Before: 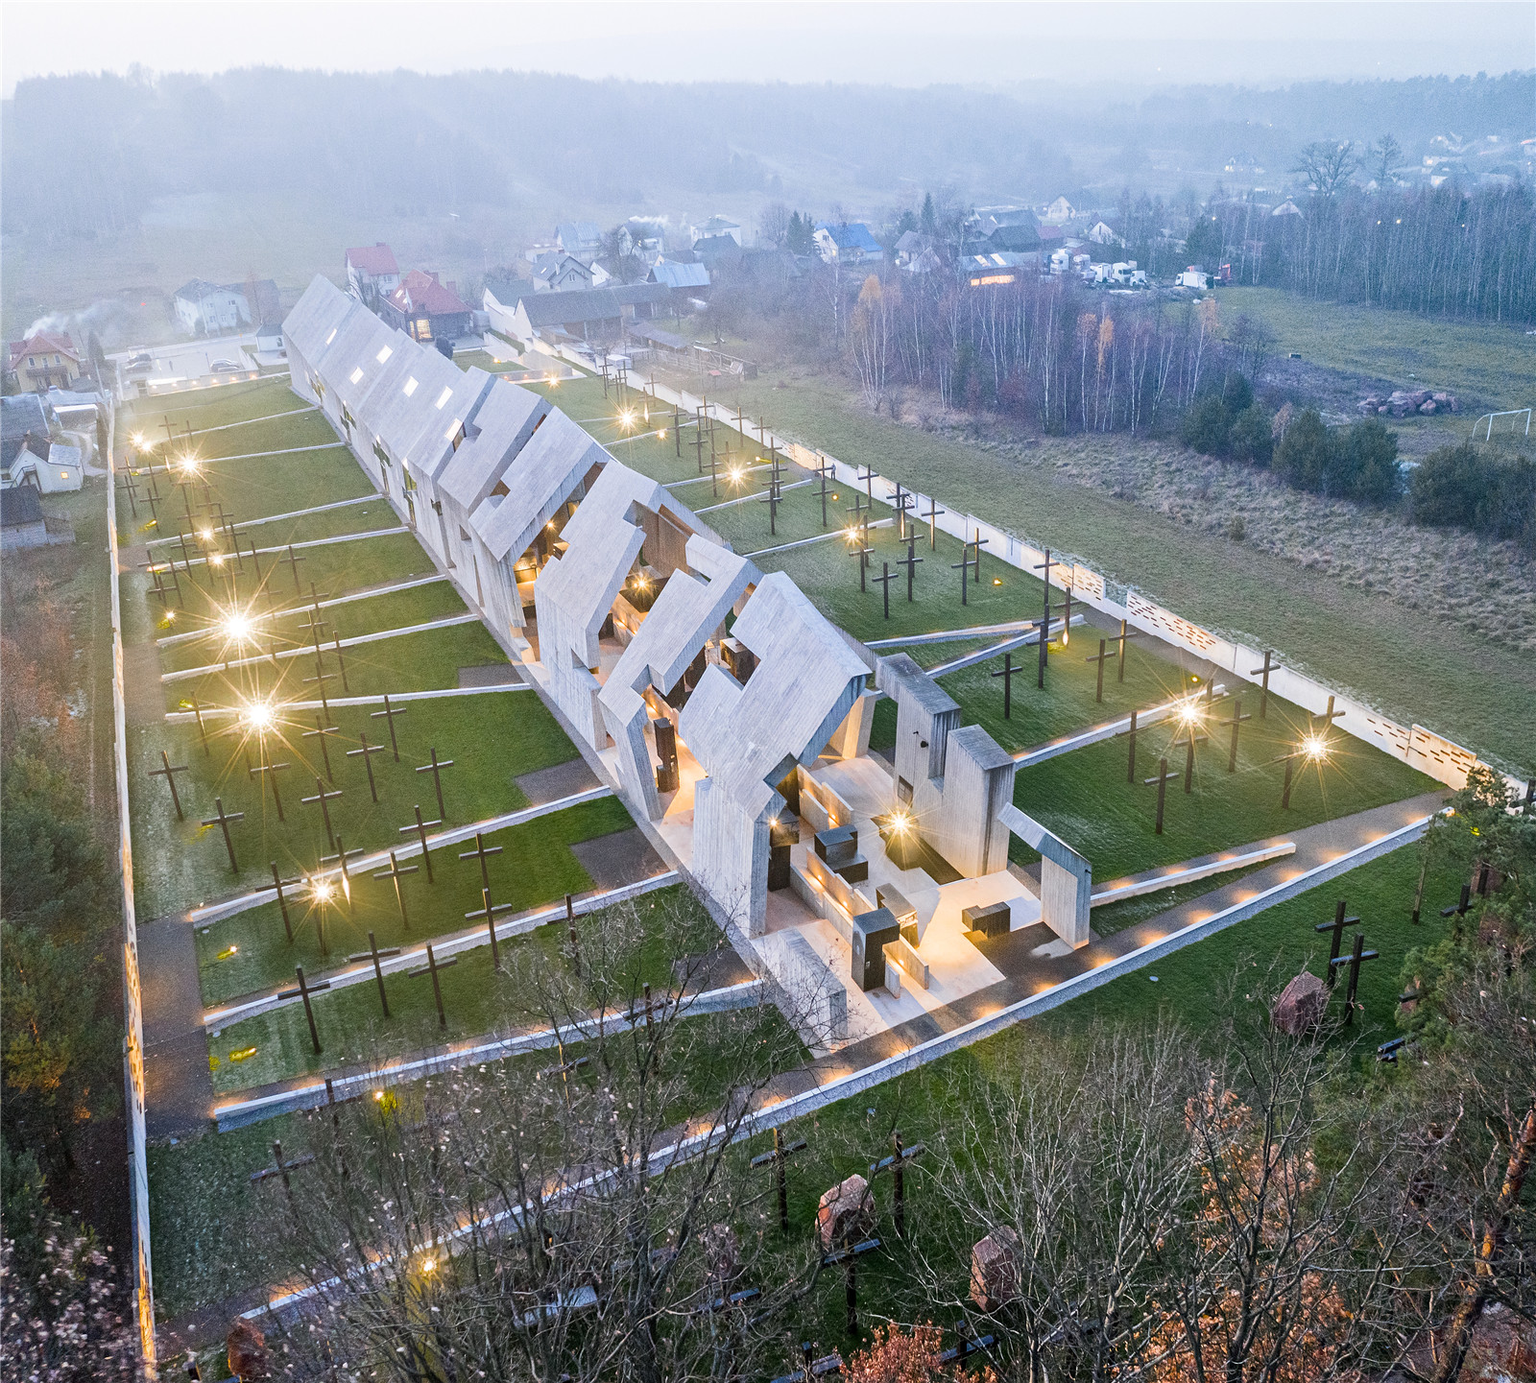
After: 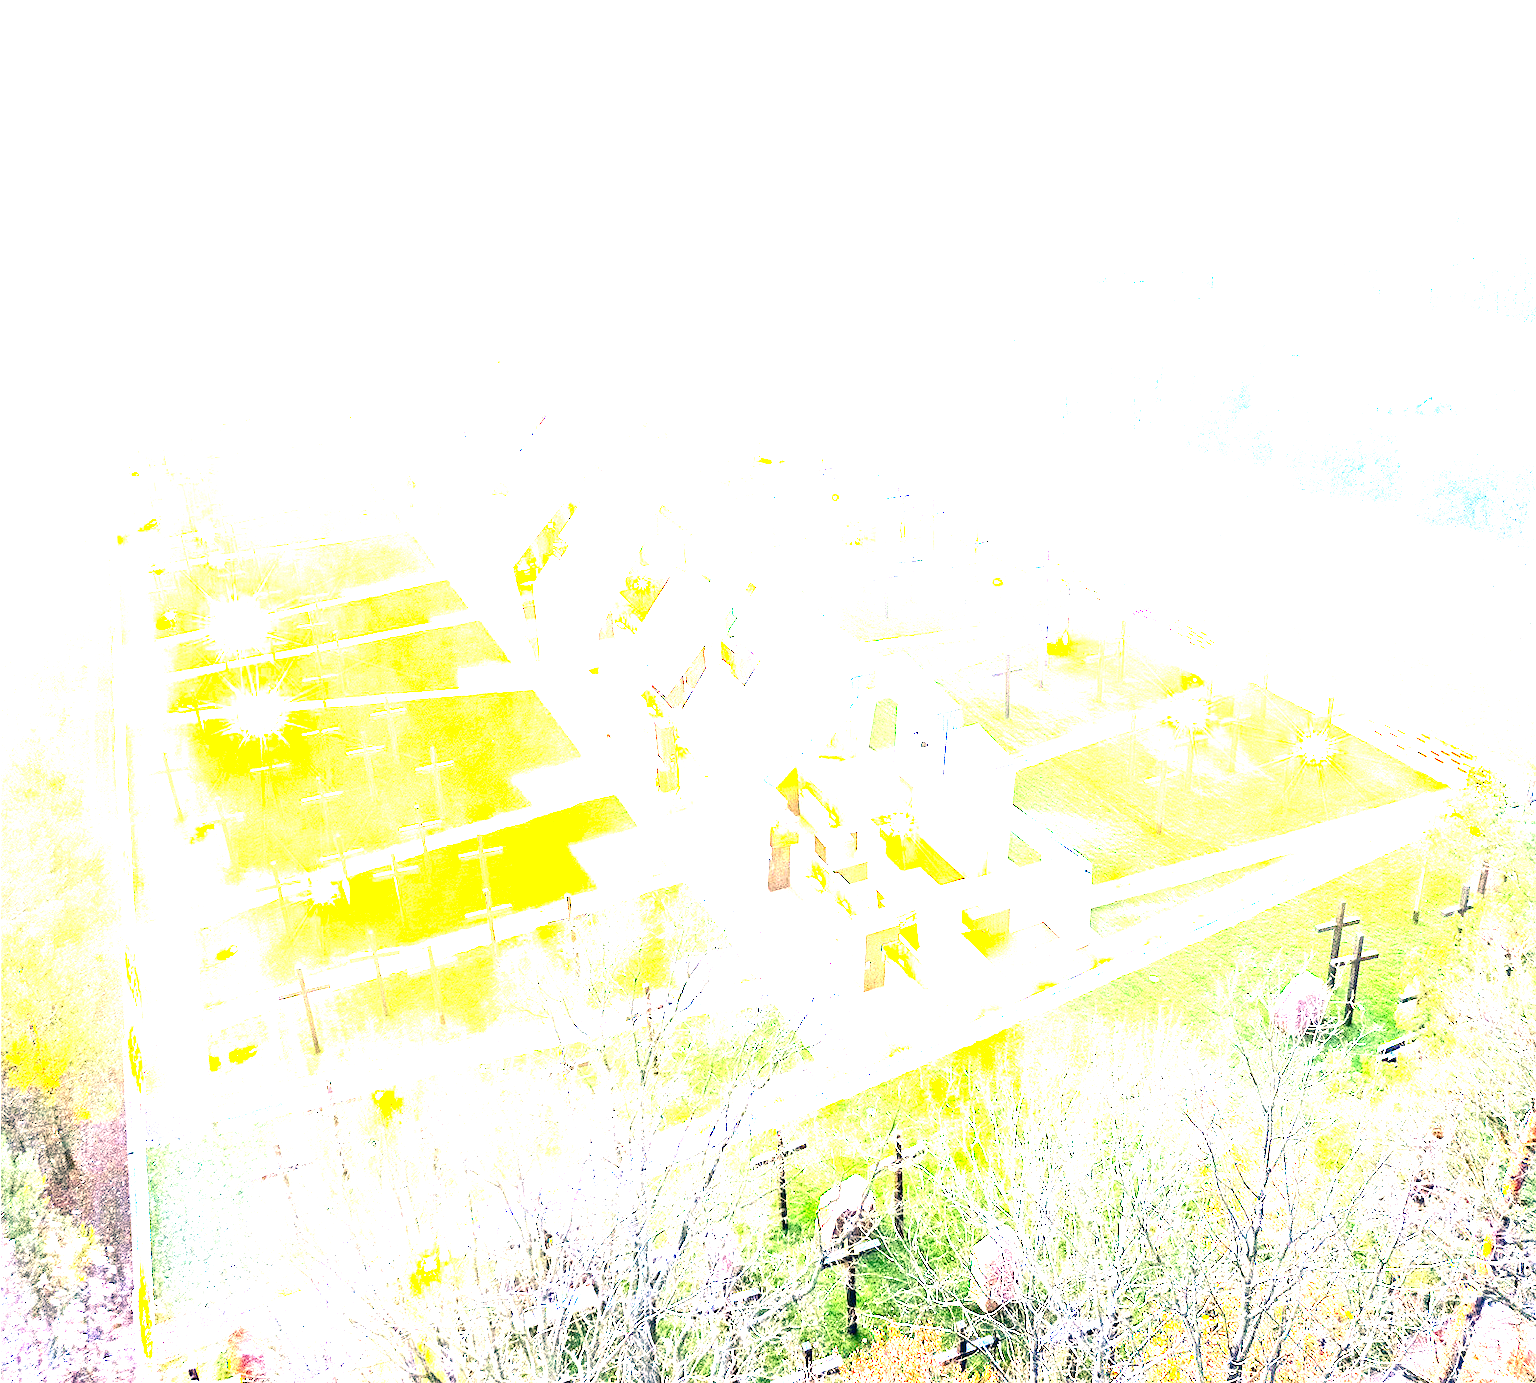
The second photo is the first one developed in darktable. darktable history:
tone equalizer: on, module defaults
exposure: black level correction 0, exposure 4 EV, compensate exposure bias true, compensate highlight preservation false
color correction: highlights a* 10.32, highlights b* 14.66, shadows a* -9.59, shadows b* -15.02
contrast brightness saturation: contrast 0.21, brightness -0.11, saturation 0.21
